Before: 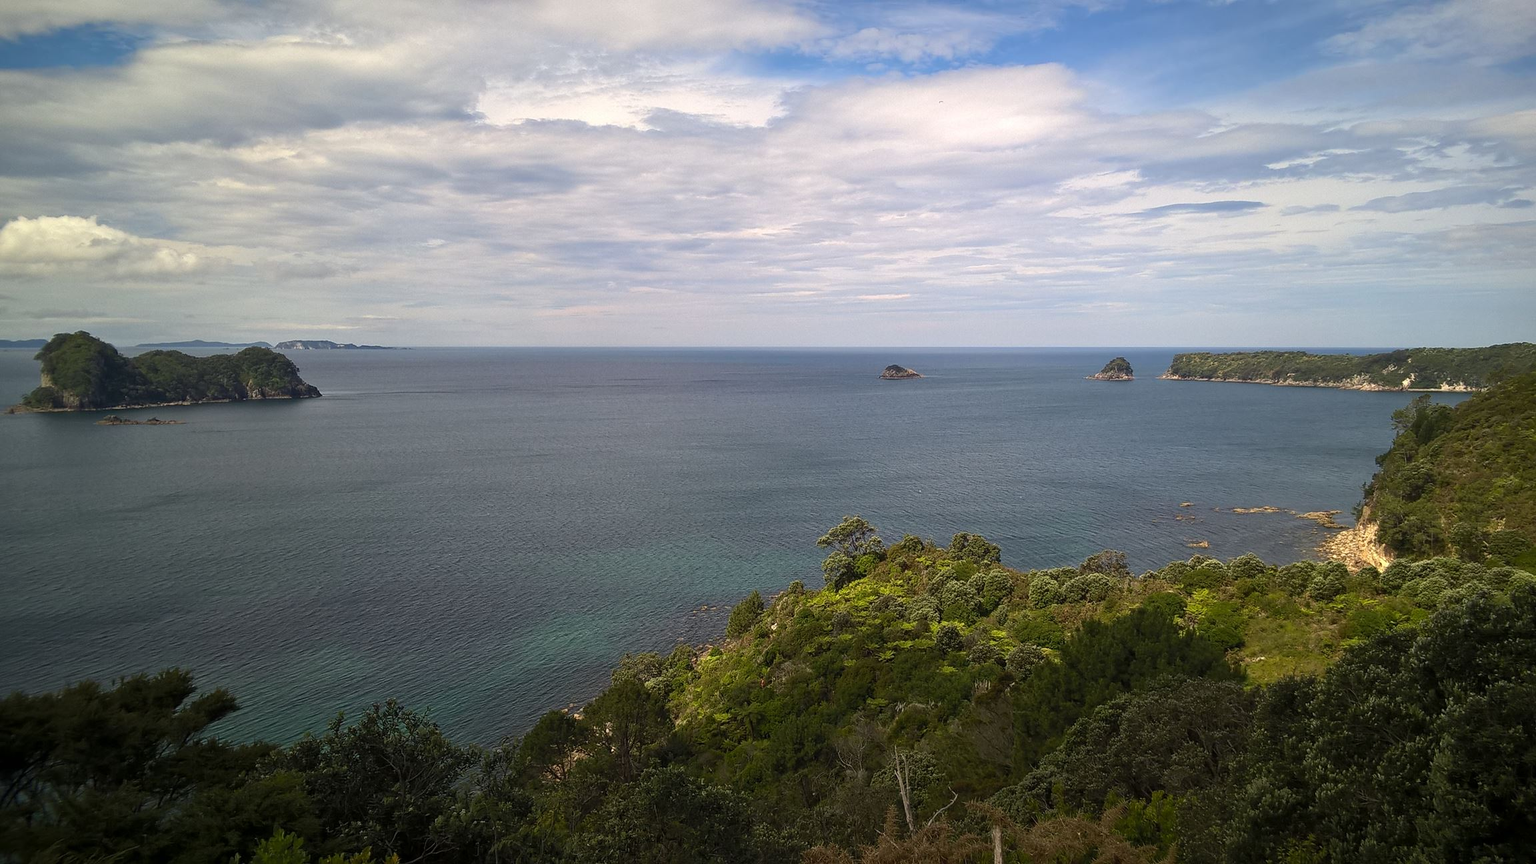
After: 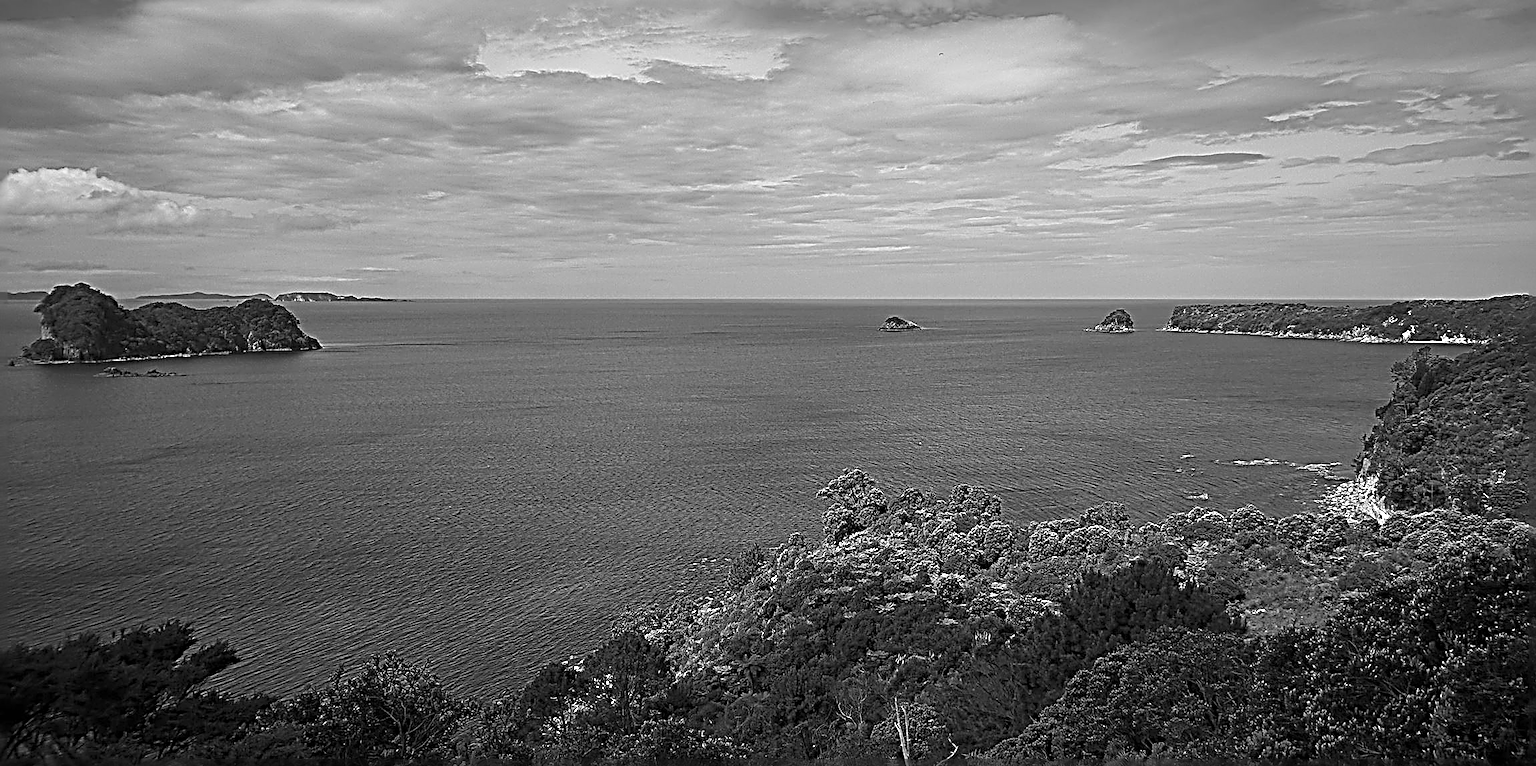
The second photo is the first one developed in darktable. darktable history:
rgb levels: mode RGB, independent channels, levels [[0, 0.474, 1], [0, 0.5, 1], [0, 0.5, 1]]
crop and rotate: top 5.609%, bottom 5.609%
graduated density: on, module defaults
monochrome: size 3.1
sharpen: radius 4.001, amount 2
